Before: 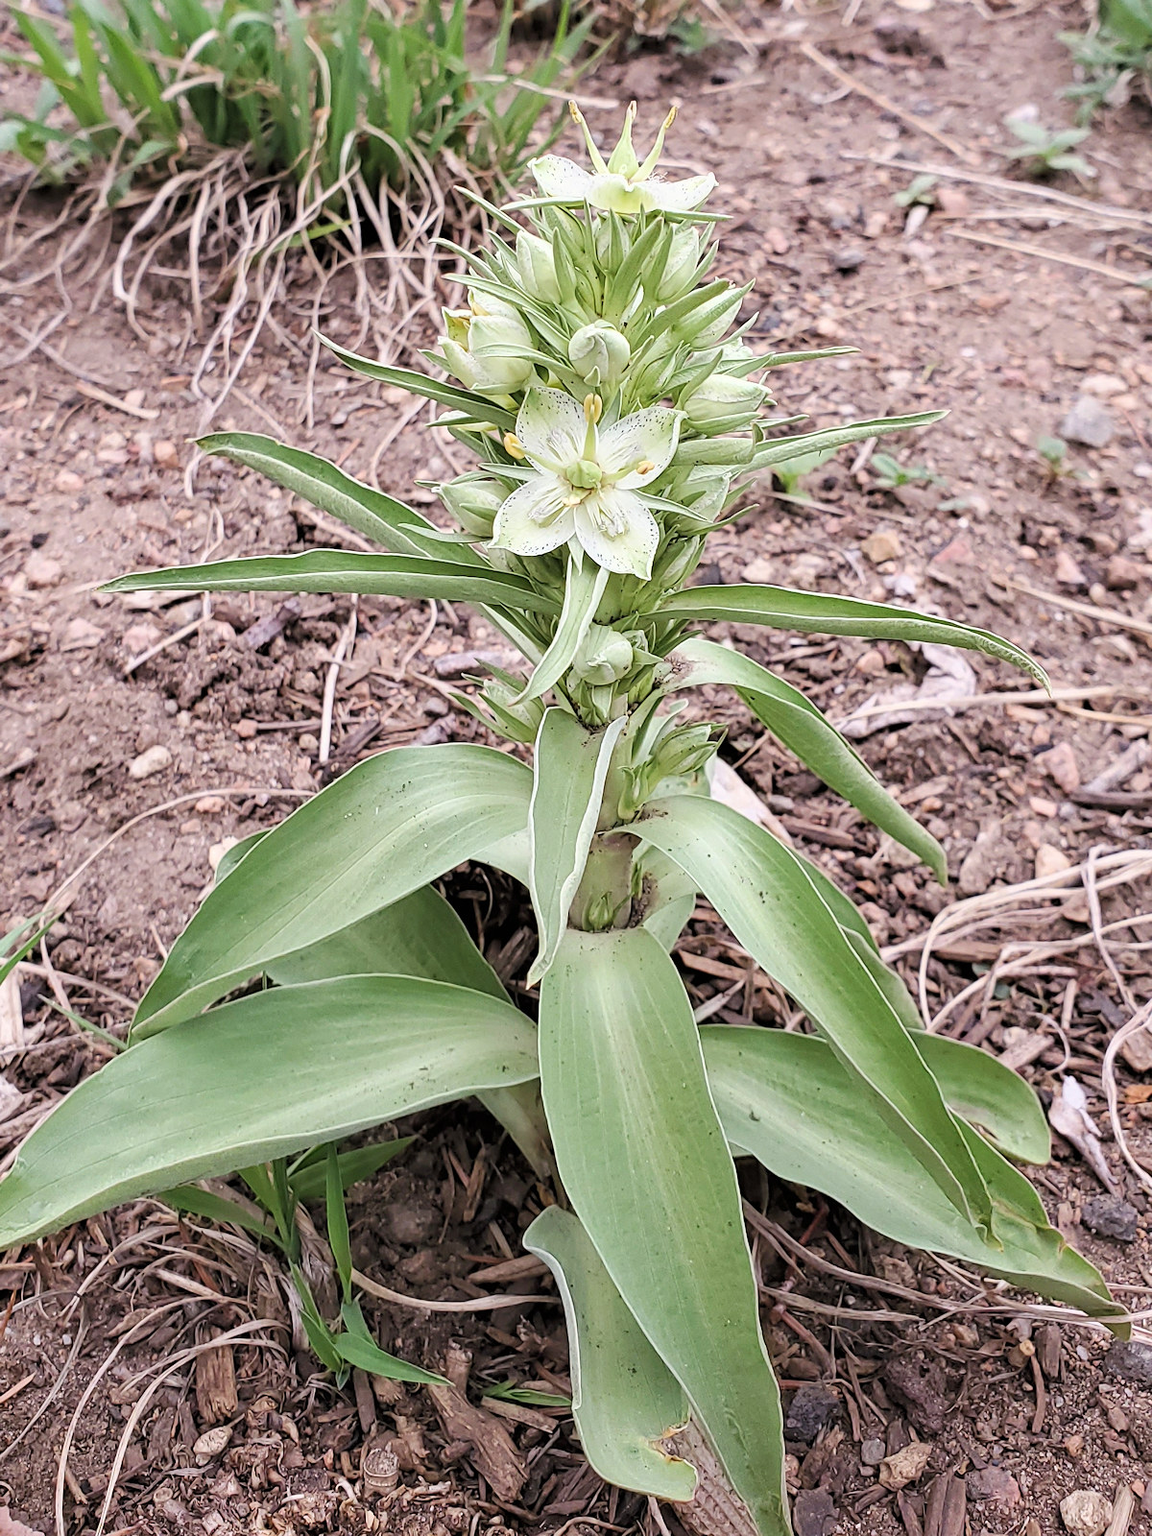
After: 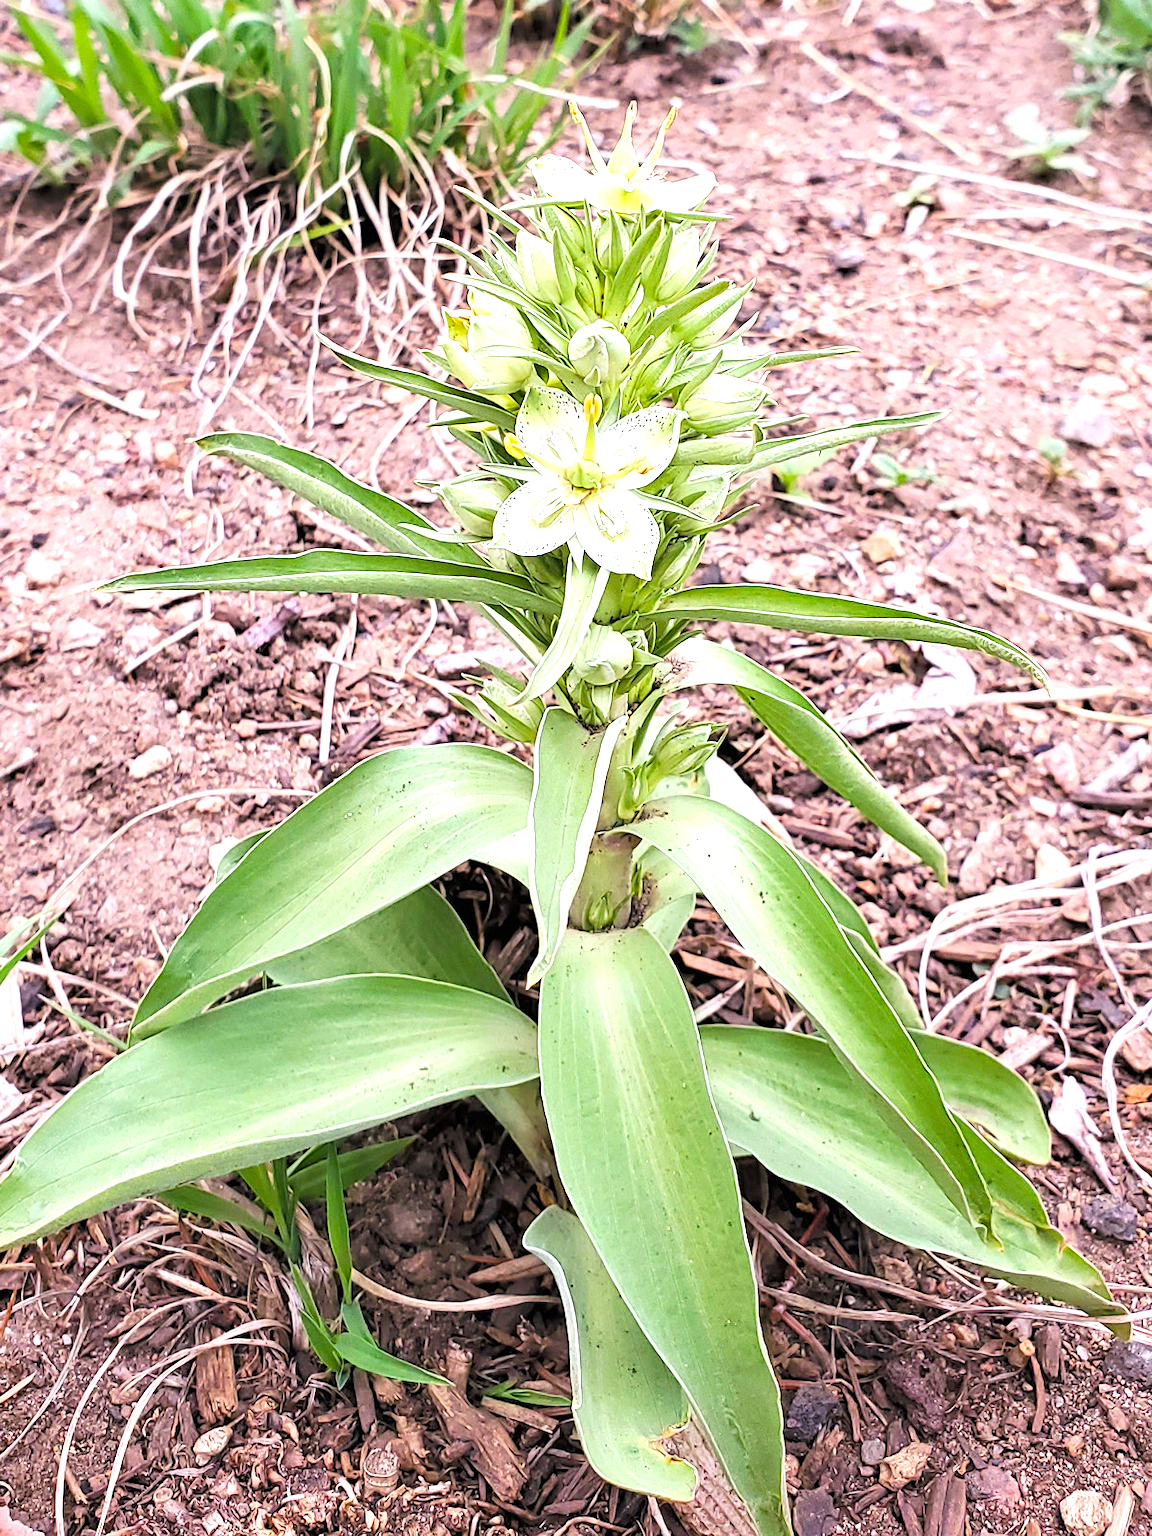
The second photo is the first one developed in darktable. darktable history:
exposure: exposure 0.664 EV, compensate highlight preservation false
color balance rgb: power › chroma 0.528%, power › hue 260.55°, highlights gain › luminance 10.152%, perceptual saturation grading › global saturation 30.448%, global vibrance 20%
